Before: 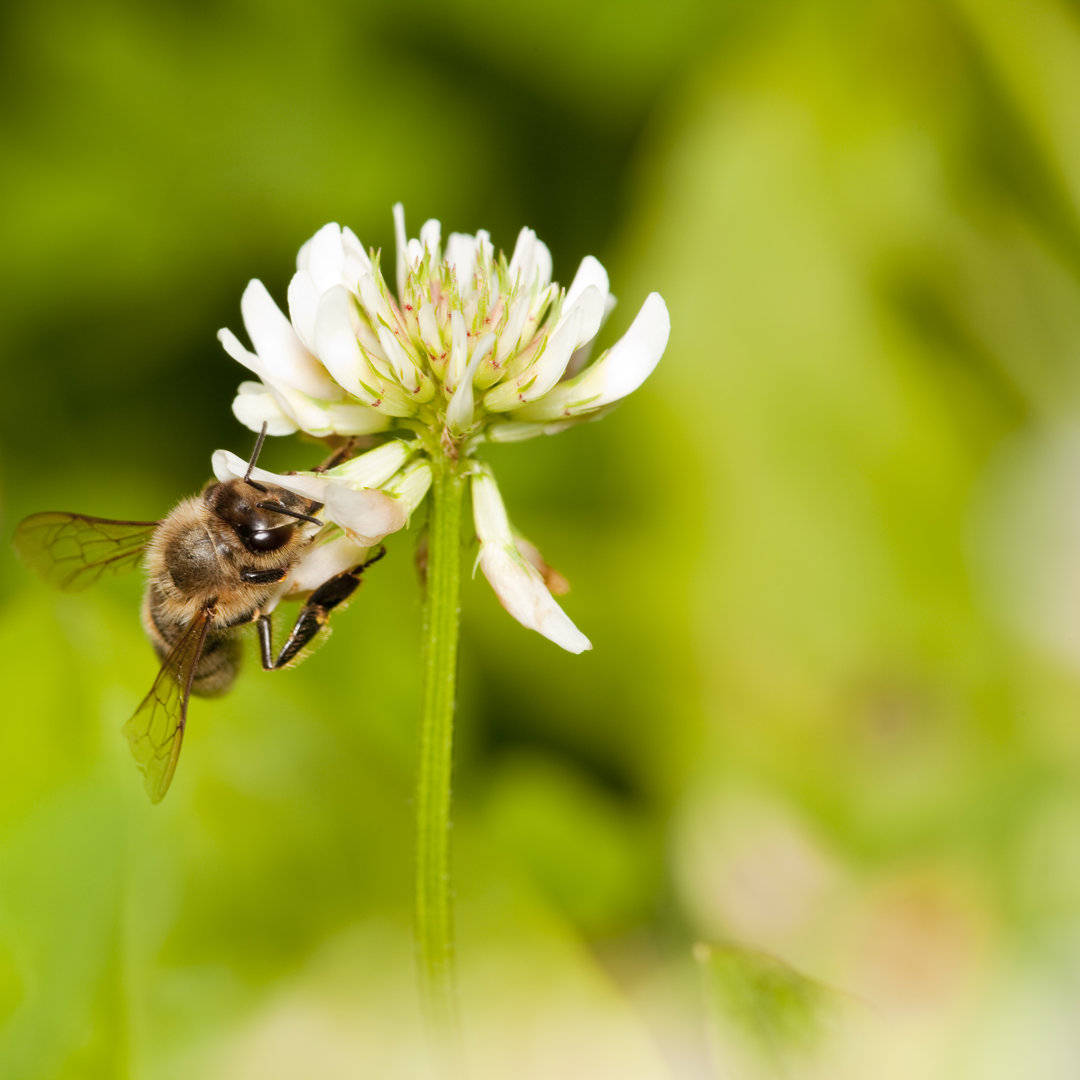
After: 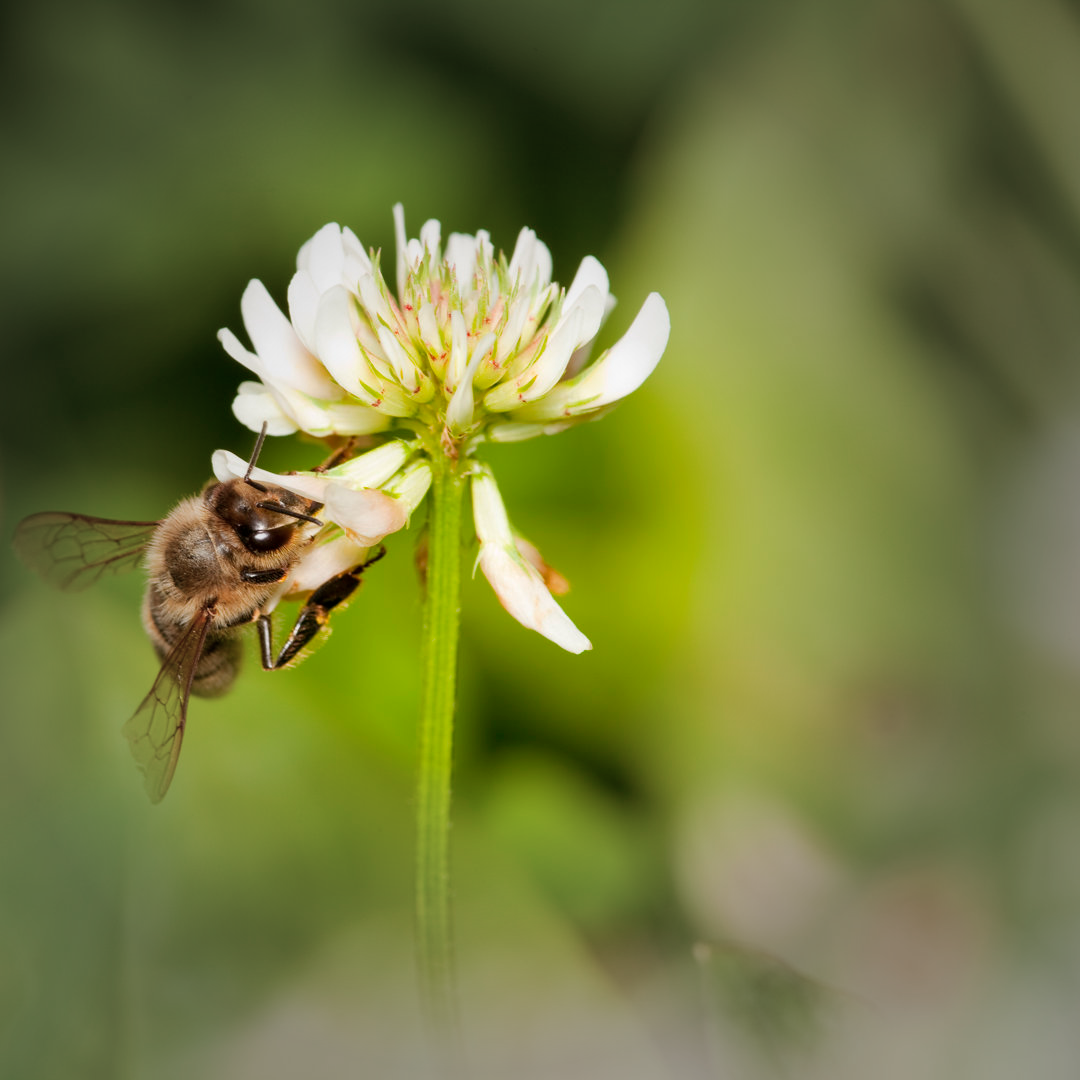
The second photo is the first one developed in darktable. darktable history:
white balance: red 1, blue 1
vignetting: fall-off start 33.76%, fall-off radius 64.94%, brightness -0.575, center (-0.12, -0.002), width/height ratio 0.959
